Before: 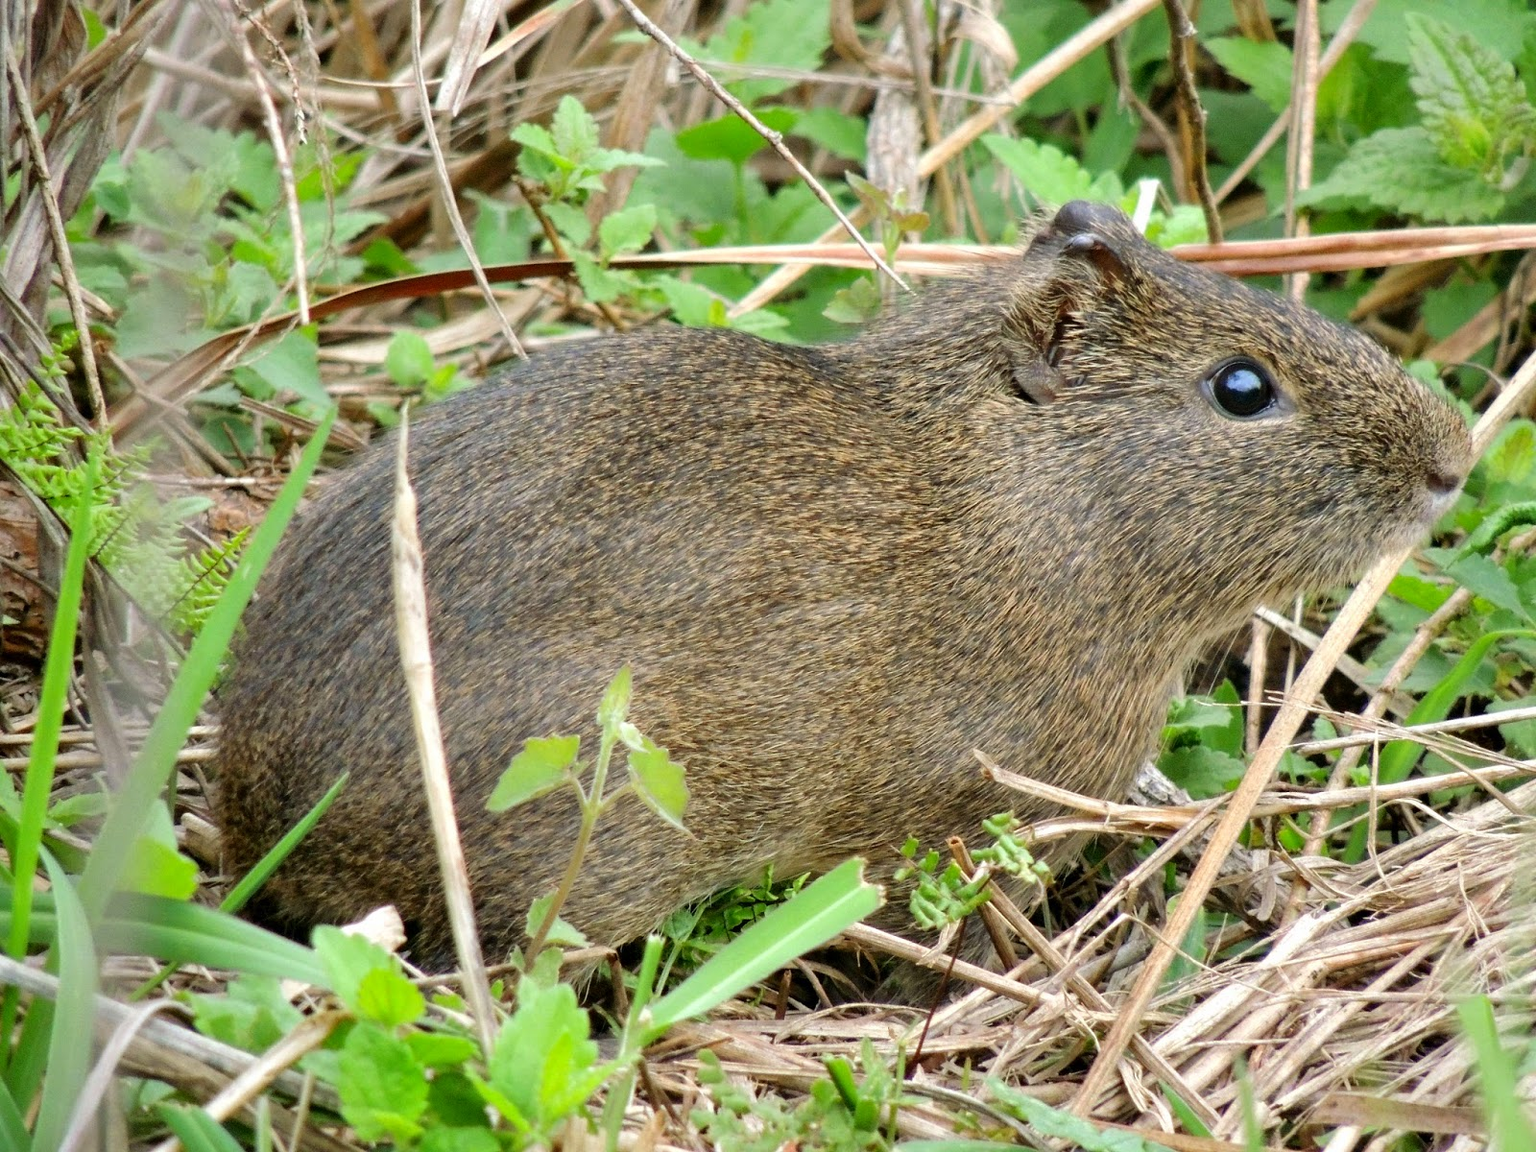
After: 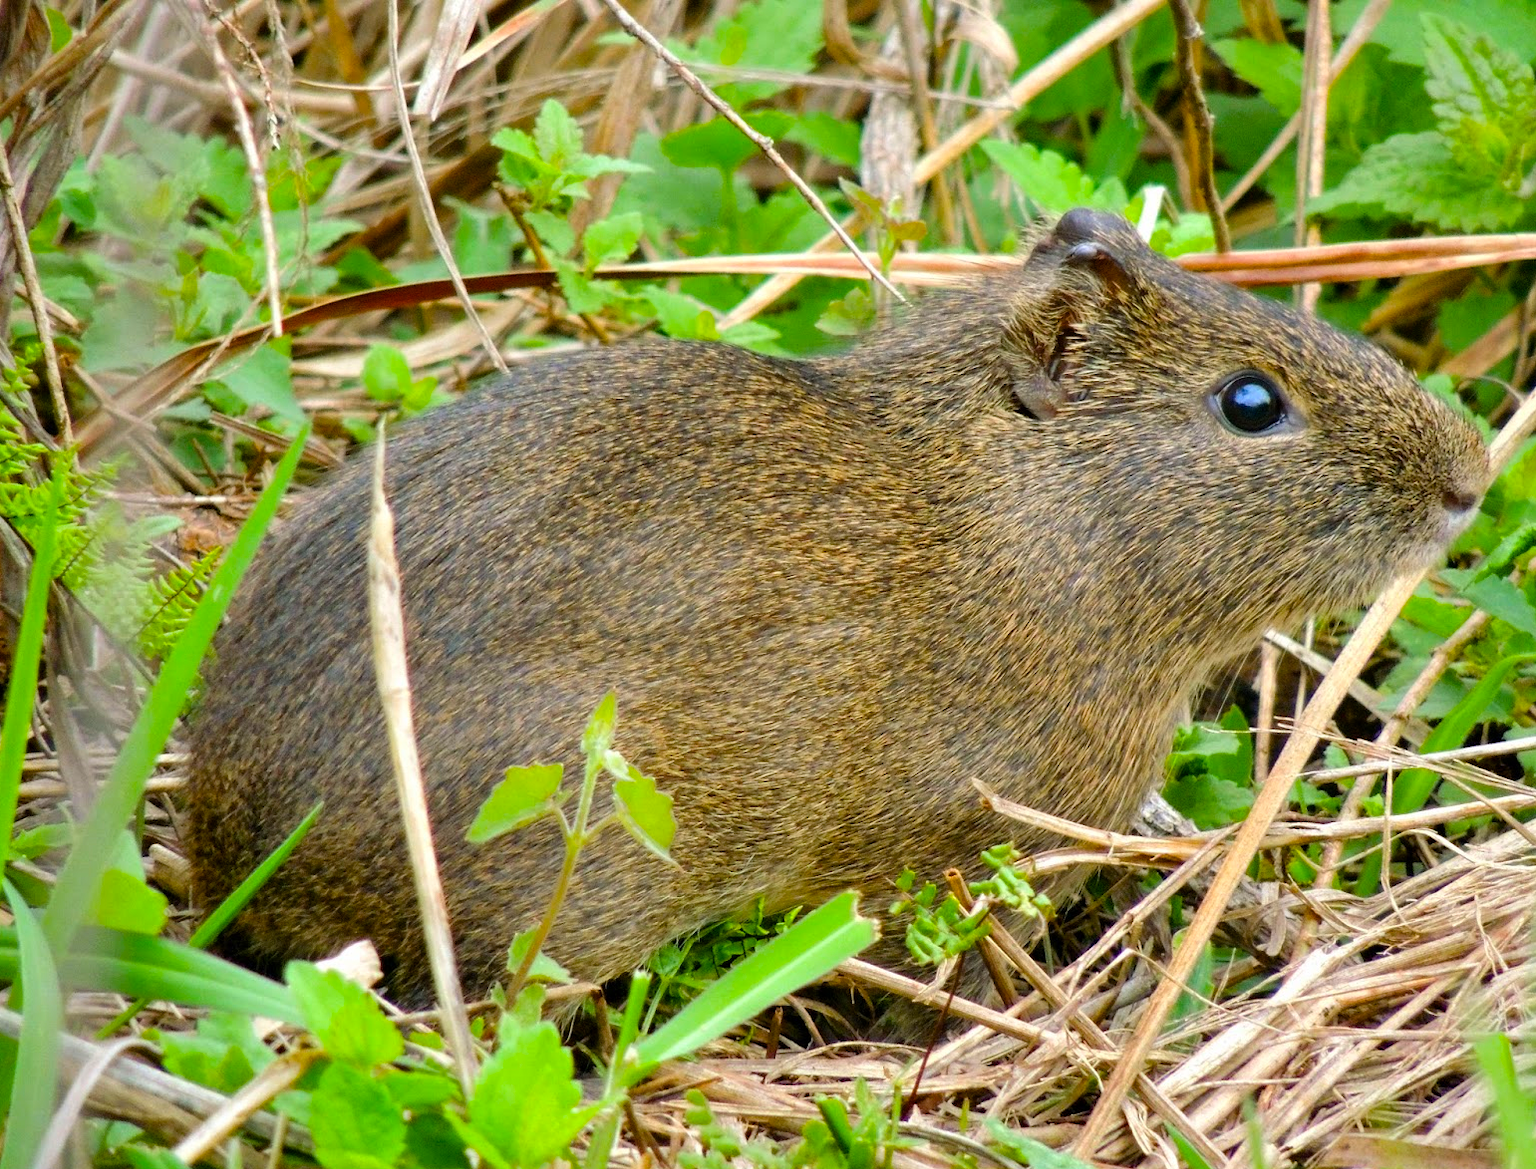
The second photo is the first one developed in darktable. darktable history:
crop and rotate: left 2.536%, right 1.107%, bottom 2.246%
color balance rgb: linear chroma grading › global chroma 15%, perceptual saturation grading › global saturation 30%
